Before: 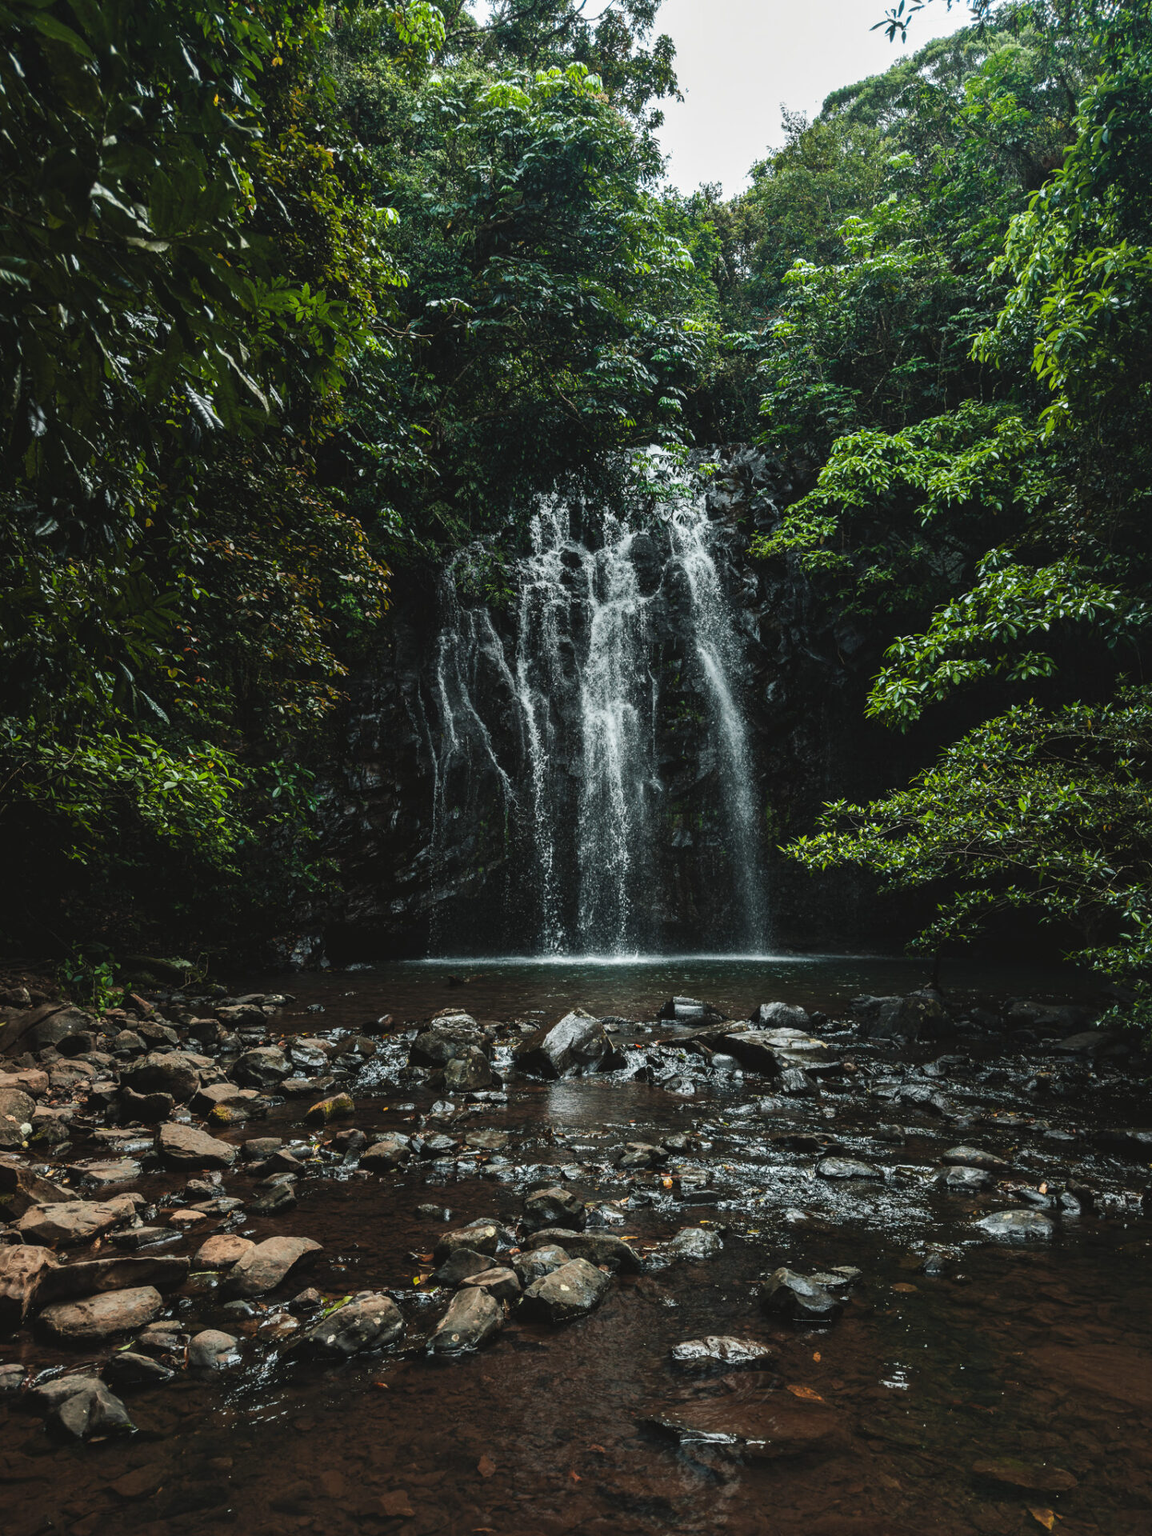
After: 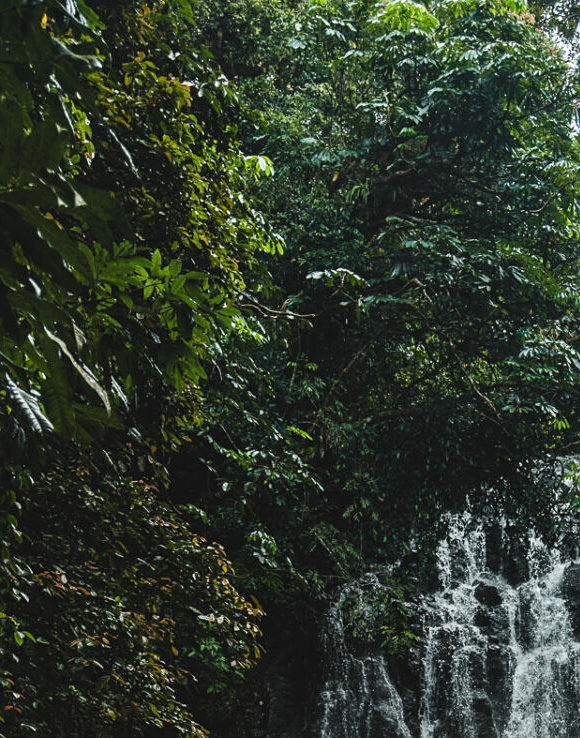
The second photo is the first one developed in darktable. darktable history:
tone equalizer: edges refinement/feathering 500, mask exposure compensation -1.57 EV, preserve details no
sharpen: amount 0.21
crop: left 15.761%, top 5.433%, right 43.891%, bottom 56.103%
